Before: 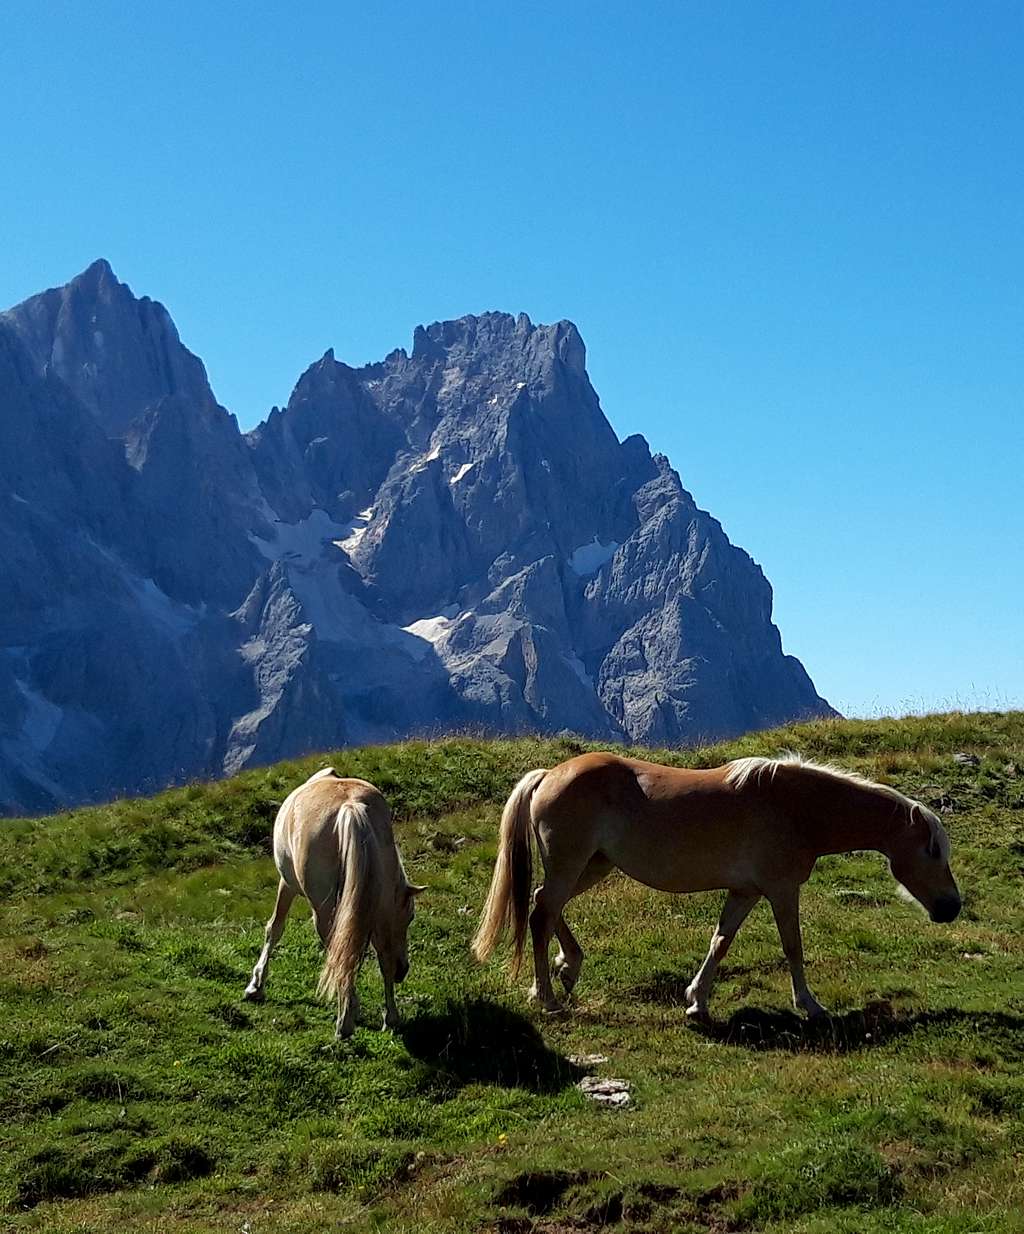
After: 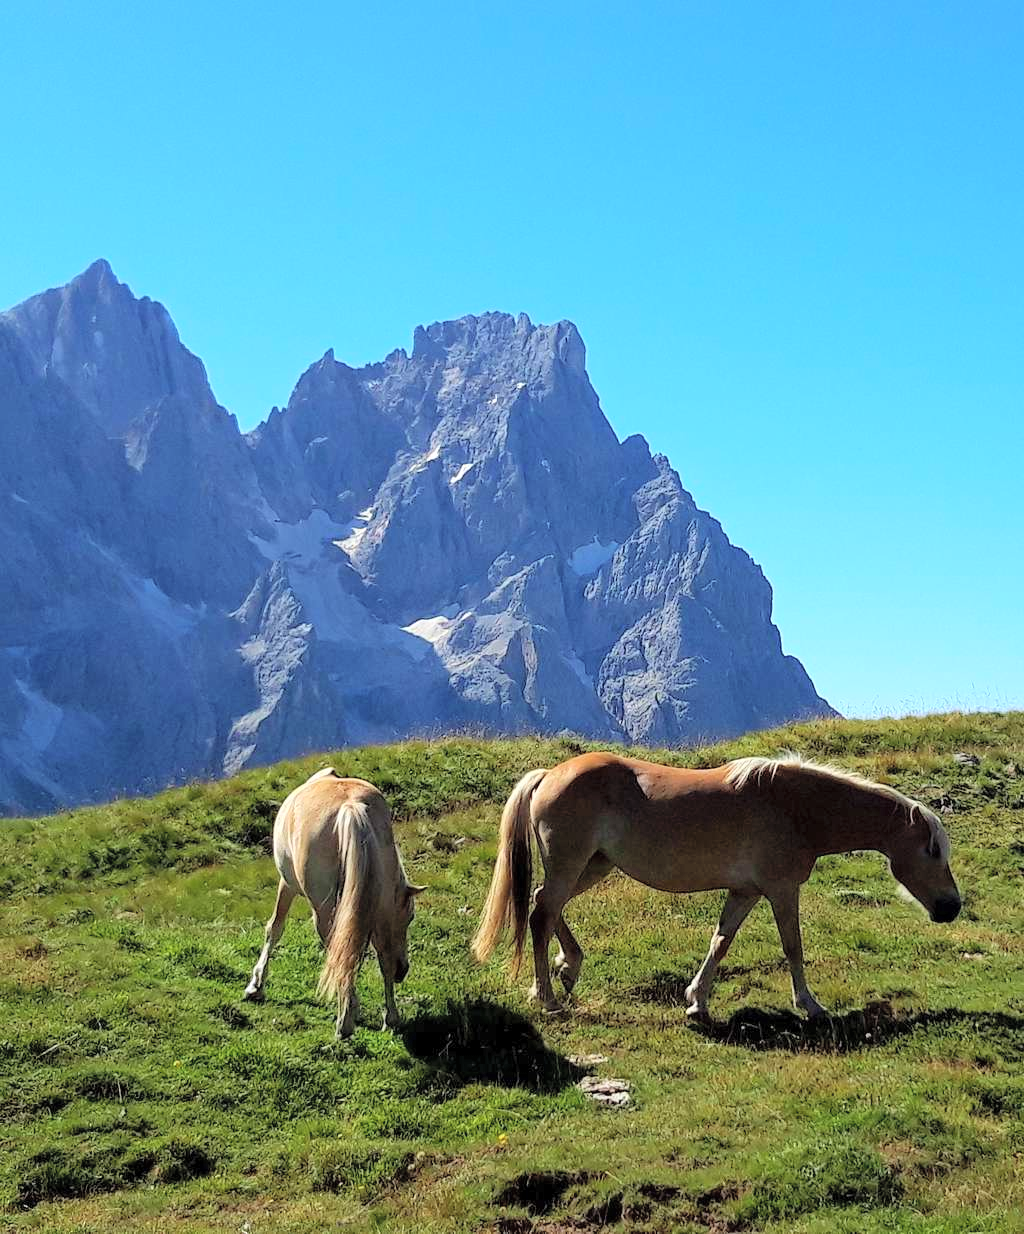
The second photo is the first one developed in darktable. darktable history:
global tonemap: drago (0.7, 100)
contrast brightness saturation: saturation 0.18
